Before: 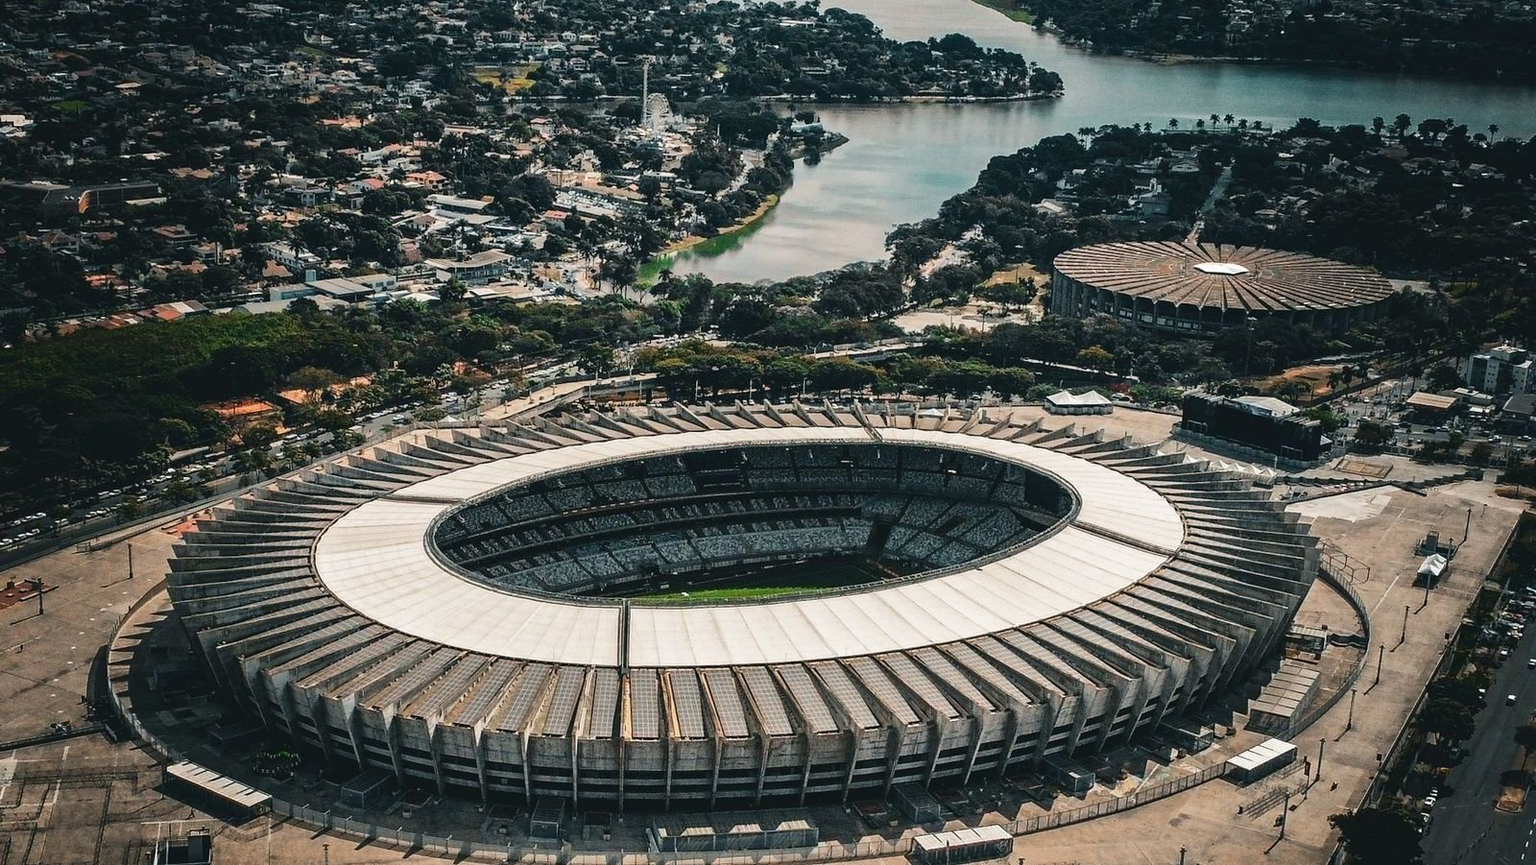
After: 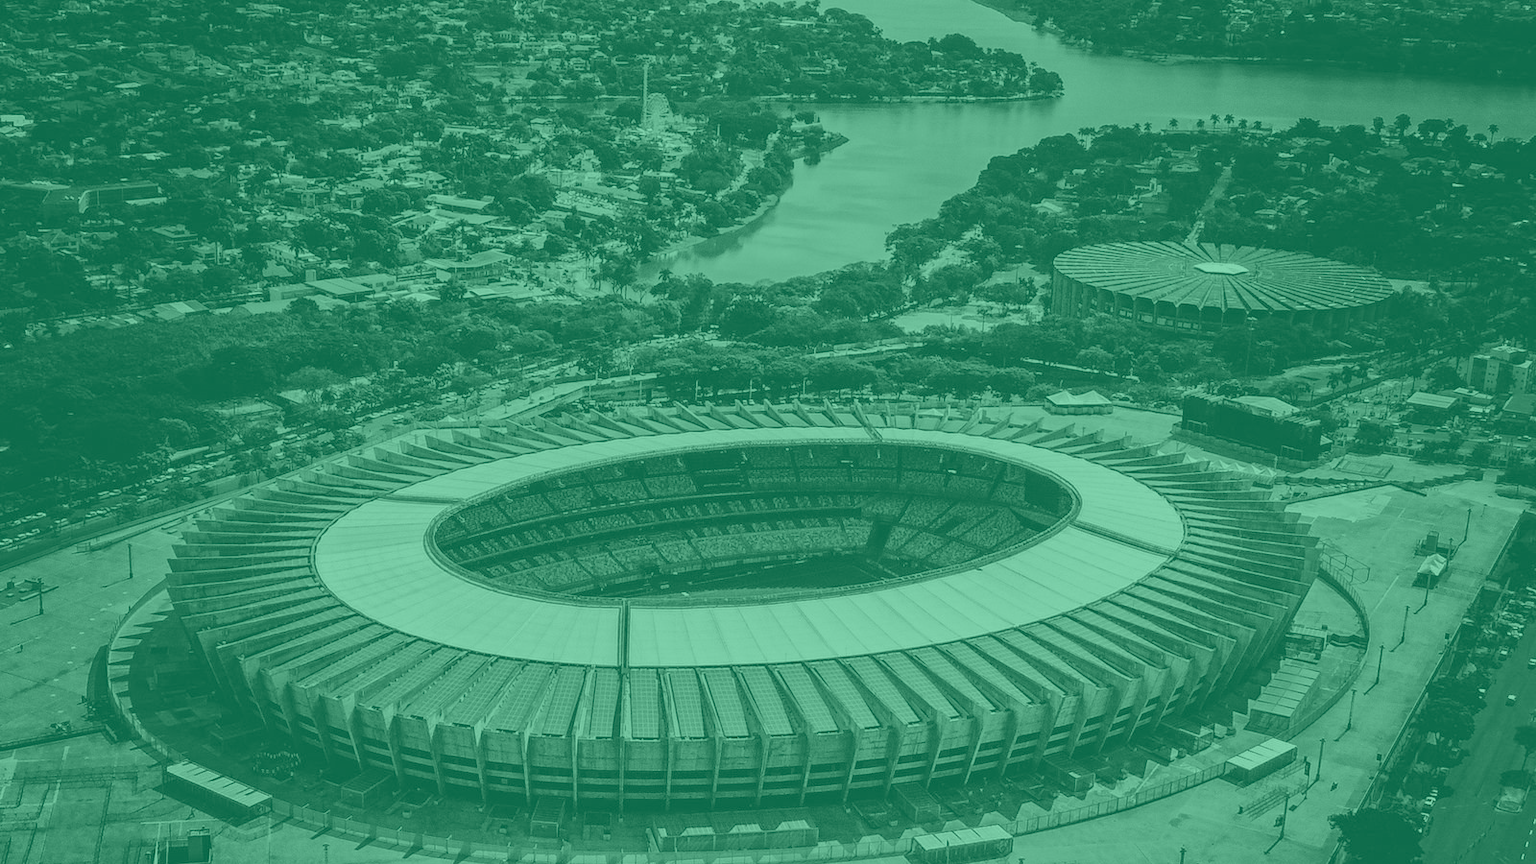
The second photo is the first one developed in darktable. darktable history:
colorize: hue 147.6°, saturation 65%, lightness 21.64%
tone equalizer: -8 EV 0.25 EV, -7 EV 0.417 EV, -6 EV 0.417 EV, -5 EV 0.25 EV, -3 EV -0.25 EV, -2 EV -0.417 EV, -1 EV -0.417 EV, +0 EV -0.25 EV, edges refinement/feathering 500, mask exposure compensation -1.57 EV, preserve details guided filter
